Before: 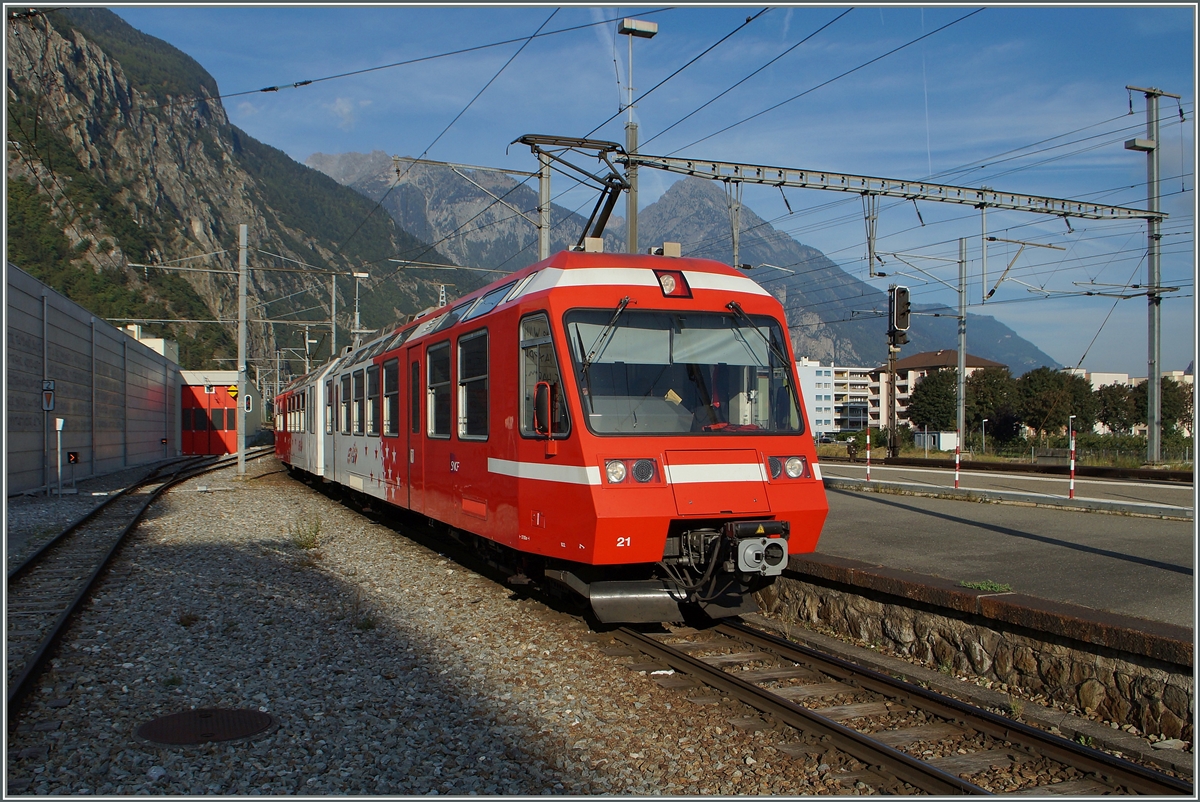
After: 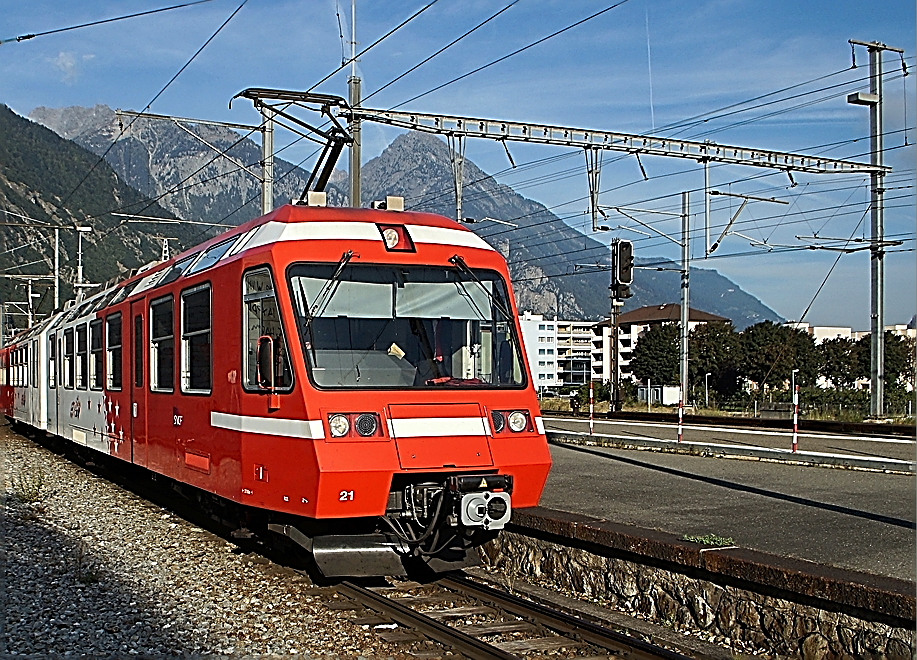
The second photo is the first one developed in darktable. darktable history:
sharpen: amount 2
crop: left 23.095%, top 5.827%, bottom 11.854%
tone equalizer: -8 EV -0.417 EV, -7 EV -0.389 EV, -6 EV -0.333 EV, -5 EV -0.222 EV, -3 EV 0.222 EV, -2 EV 0.333 EV, -1 EV 0.389 EV, +0 EV 0.417 EV, edges refinement/feathering 500, mask exposure compensation -1.57 EV, preserve details no
